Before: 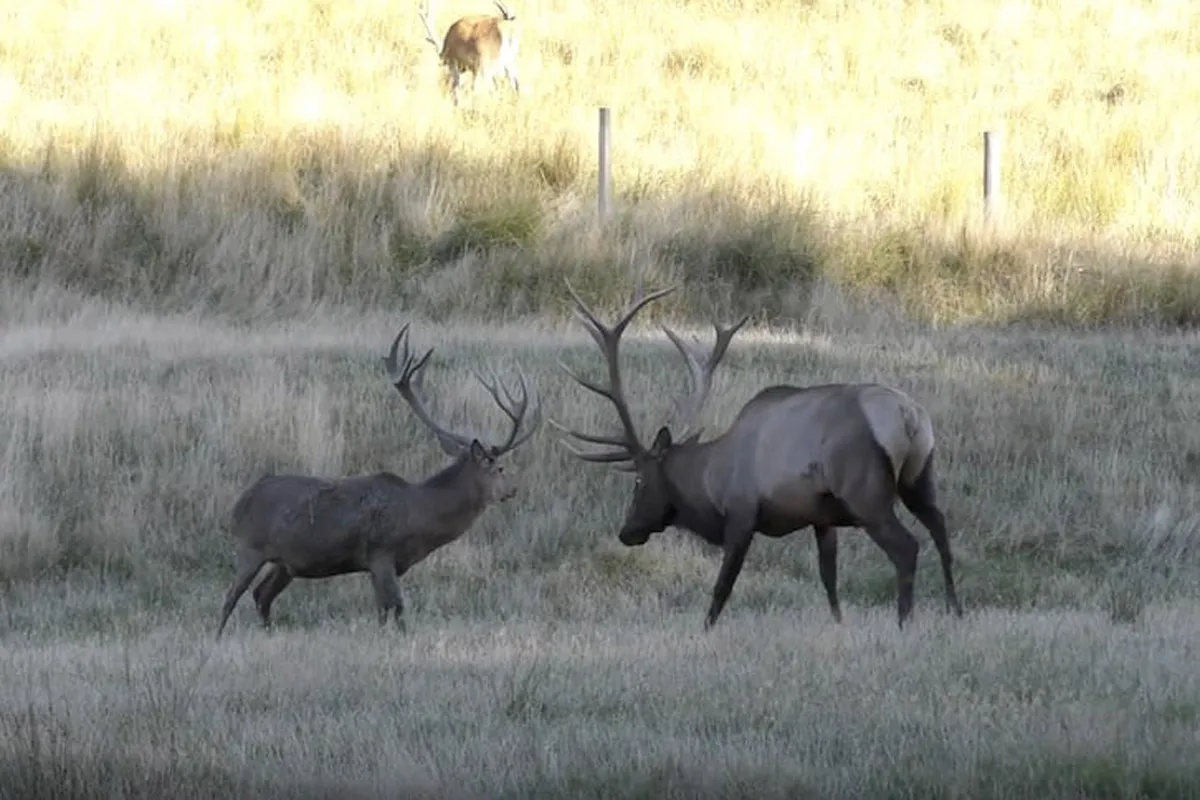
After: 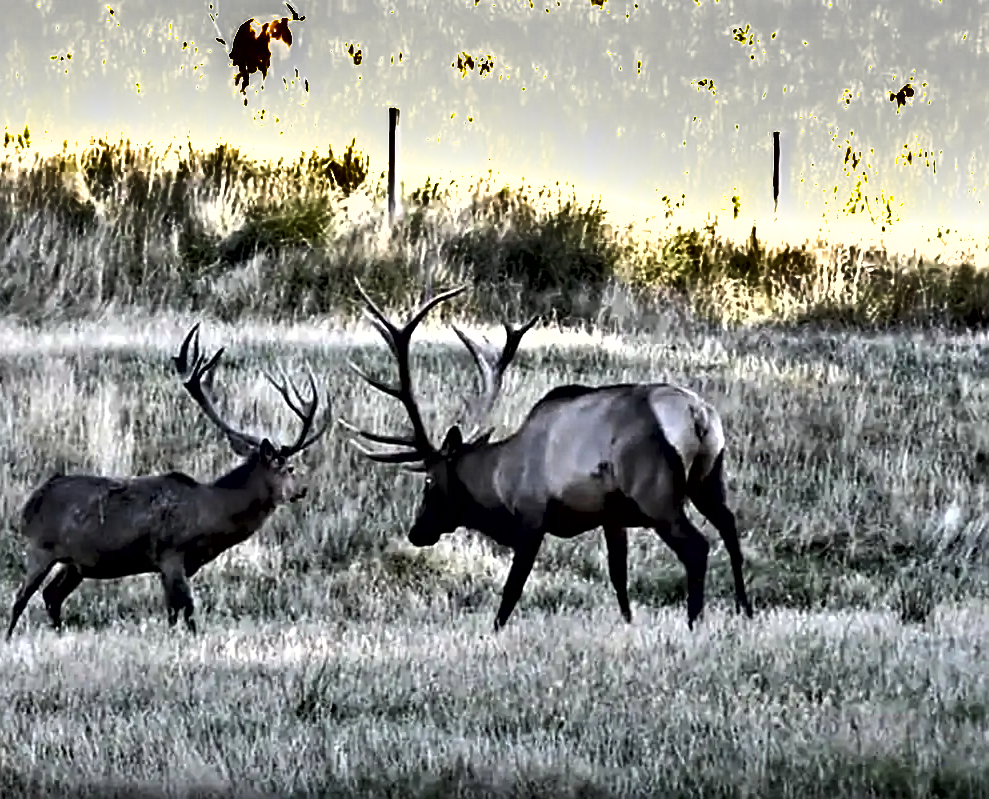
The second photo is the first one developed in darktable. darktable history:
crop: left 17.582%, bottom 0.031%
tone equalizer: -8 EV -1.08 EV, -7 EV -1.01 EV, -6 EV -0.867 EV, -5 EV -0.578 EV, -3 EV 0.578 EV, -2 EV 0.867 EV, -1 EV 1.01 EV, +0 EV 1.08 EV, edges refinement/feathering 500, mask exposure compensation -1.57 EV, preserve details no
fill light: on, module defaults
shadows and highlights: radius 100.41, shadows 50.55, highlights -64.36, highlights color adjustment 49.82%, soften with gaussian
contrast equalizer: octaves 7, y [[0.48, 0.654, 0.731, 0.706, 0.772, 0.382], [0.55 ×6], [0 ×6], [0 ×6], [0 ×6]]
sharpen: radius 1.864, amount 0.398, threshold 1.271
